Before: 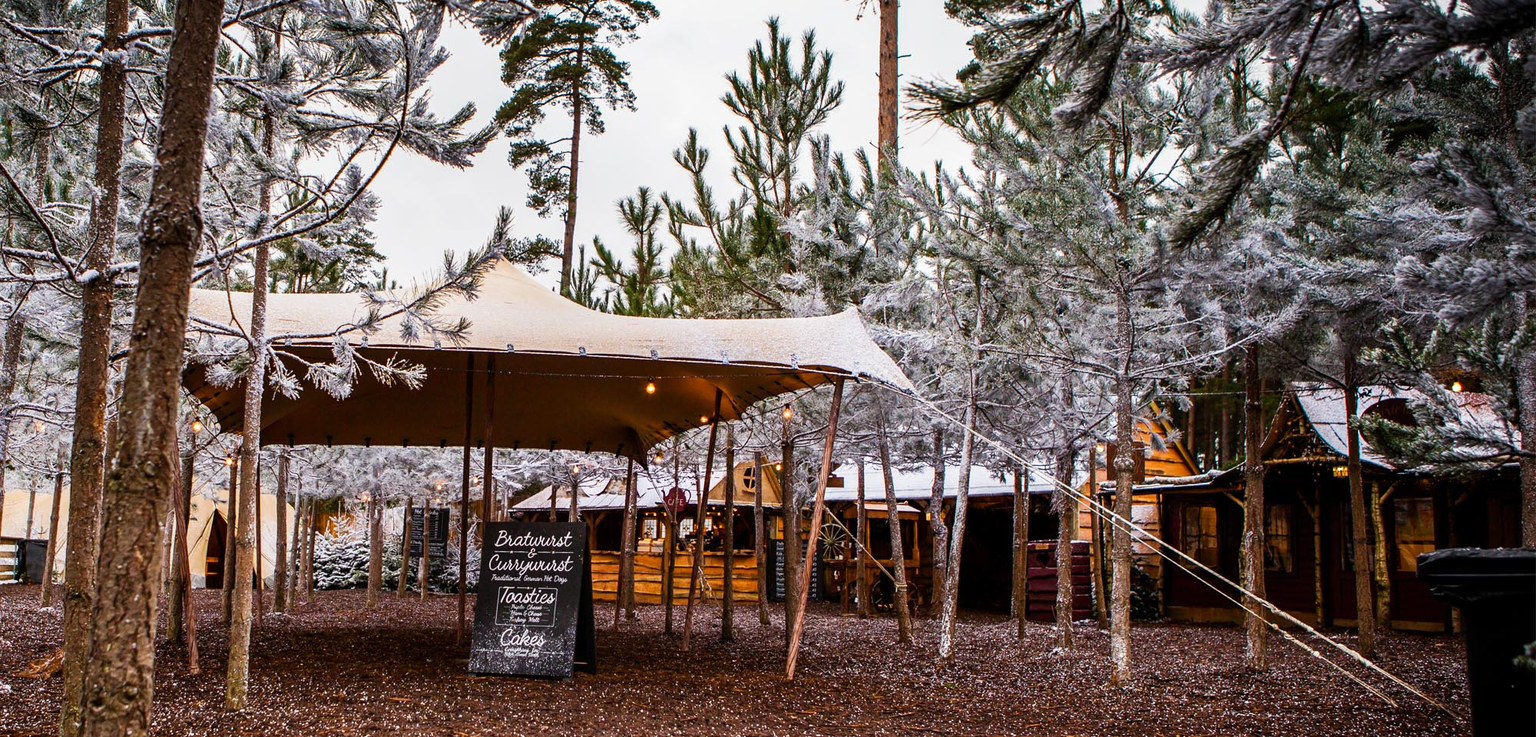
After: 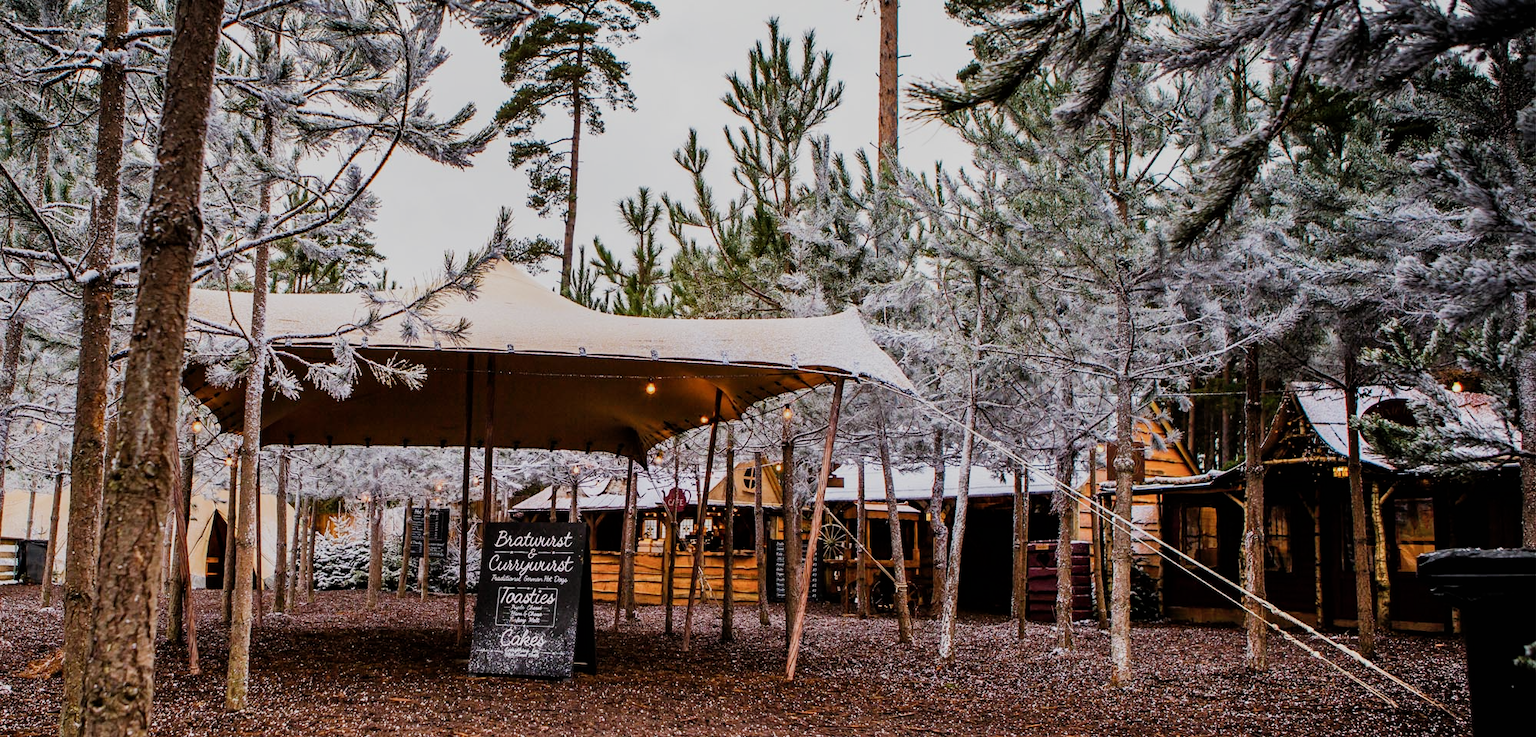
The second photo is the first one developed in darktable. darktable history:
filmic rgb: hardness 4.17, contrast 0.921
shadows and highlights: shadows 37.27, highlights -28.18, soften with gaussian
